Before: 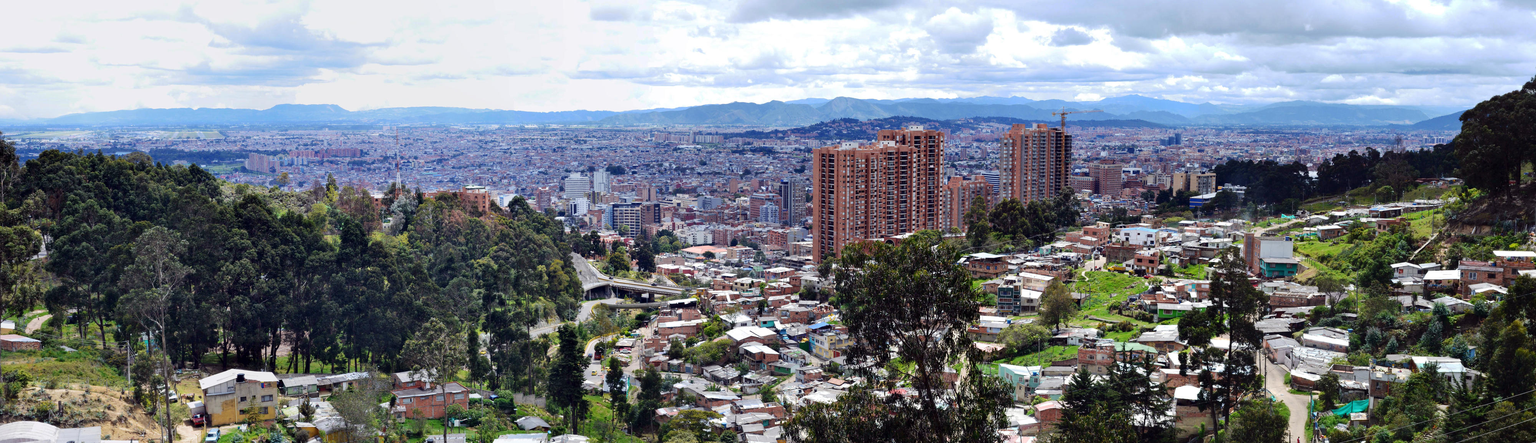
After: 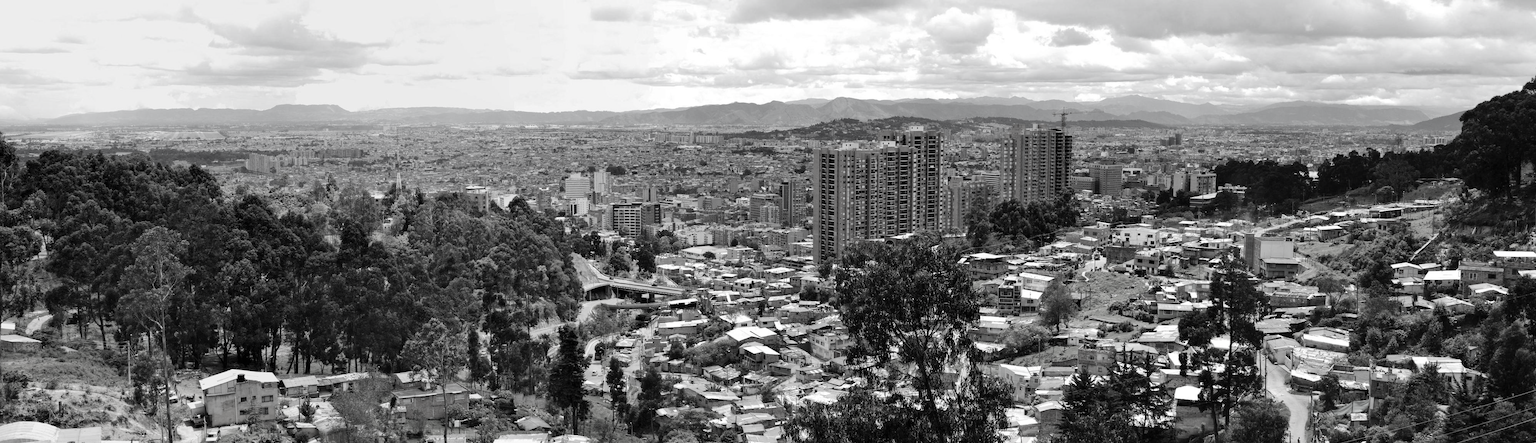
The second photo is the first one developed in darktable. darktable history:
contrast brightness saturation: saturation -0.98
